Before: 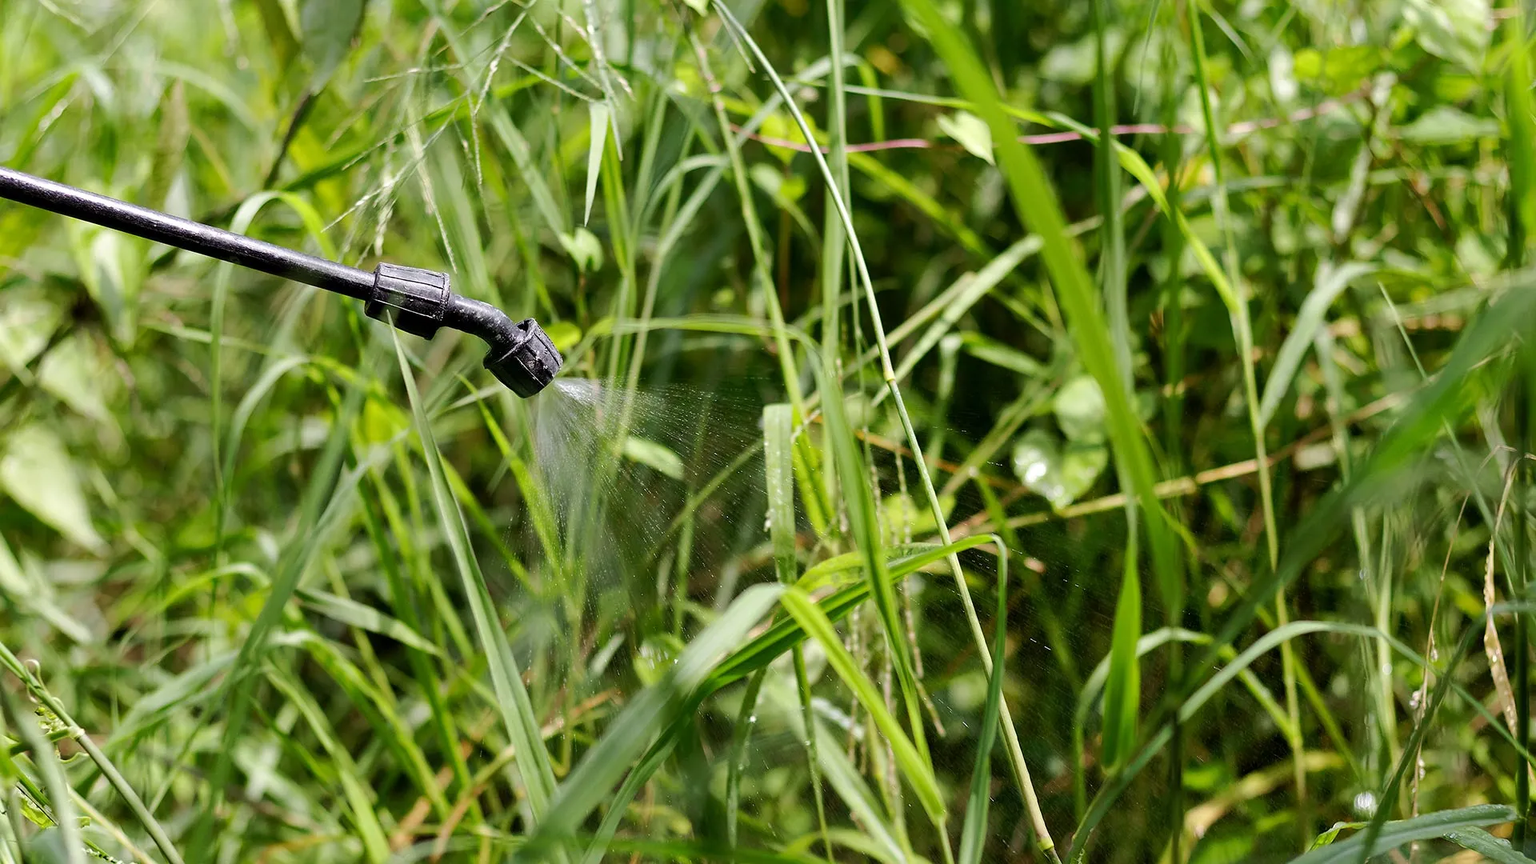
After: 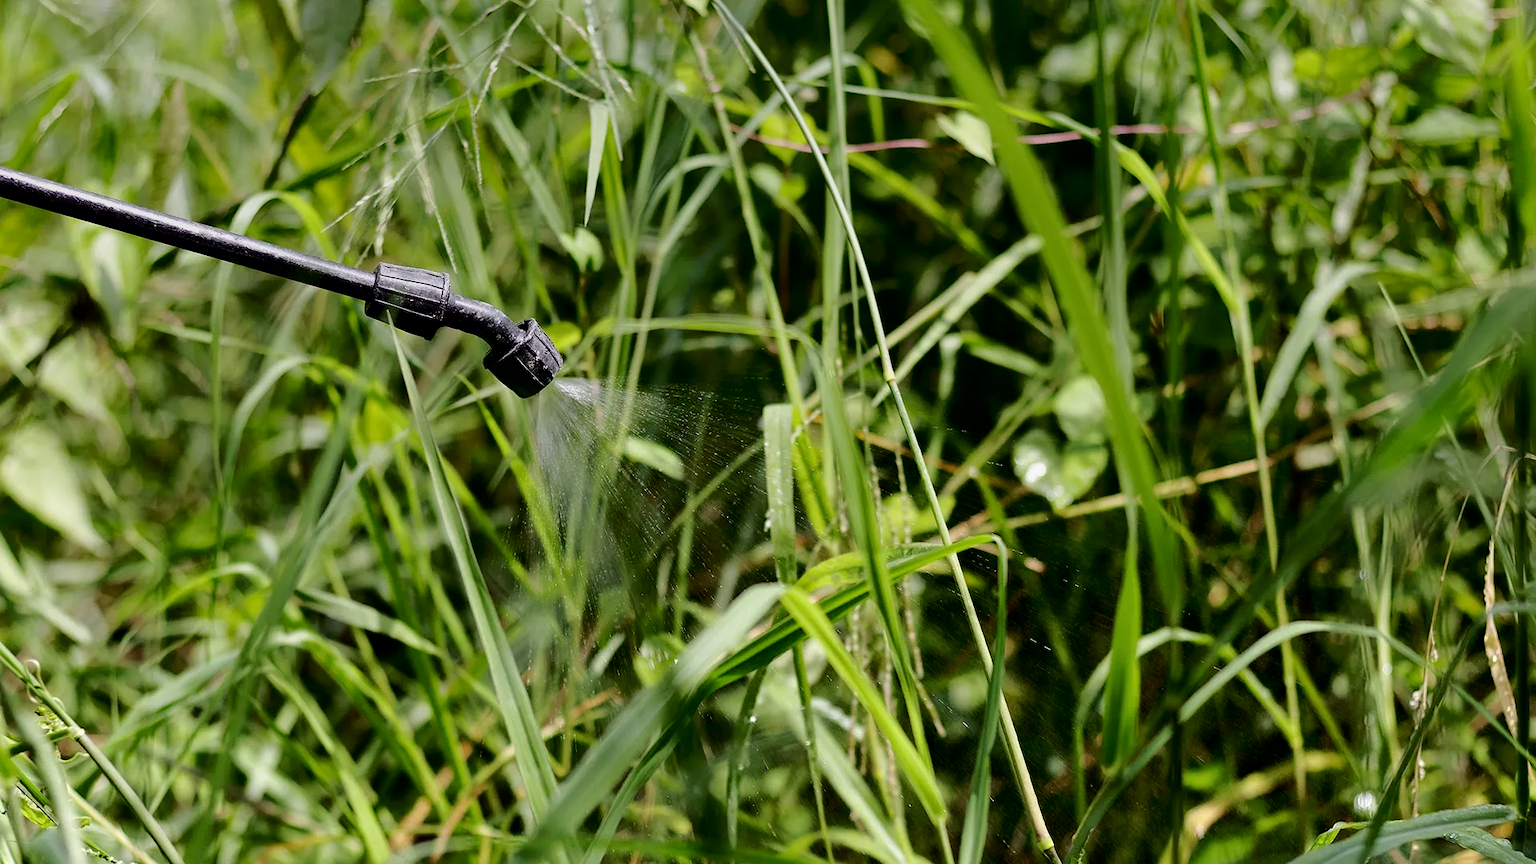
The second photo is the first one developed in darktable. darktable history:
graduated density: on, module defaults
contrast equalizer: octaves 7, y [[0.515 ×6], [0.507 ×6], [0.425 ×6], [0 ×6], [0 ×6]]
fill light: exposure -2 EV, width 8.6
